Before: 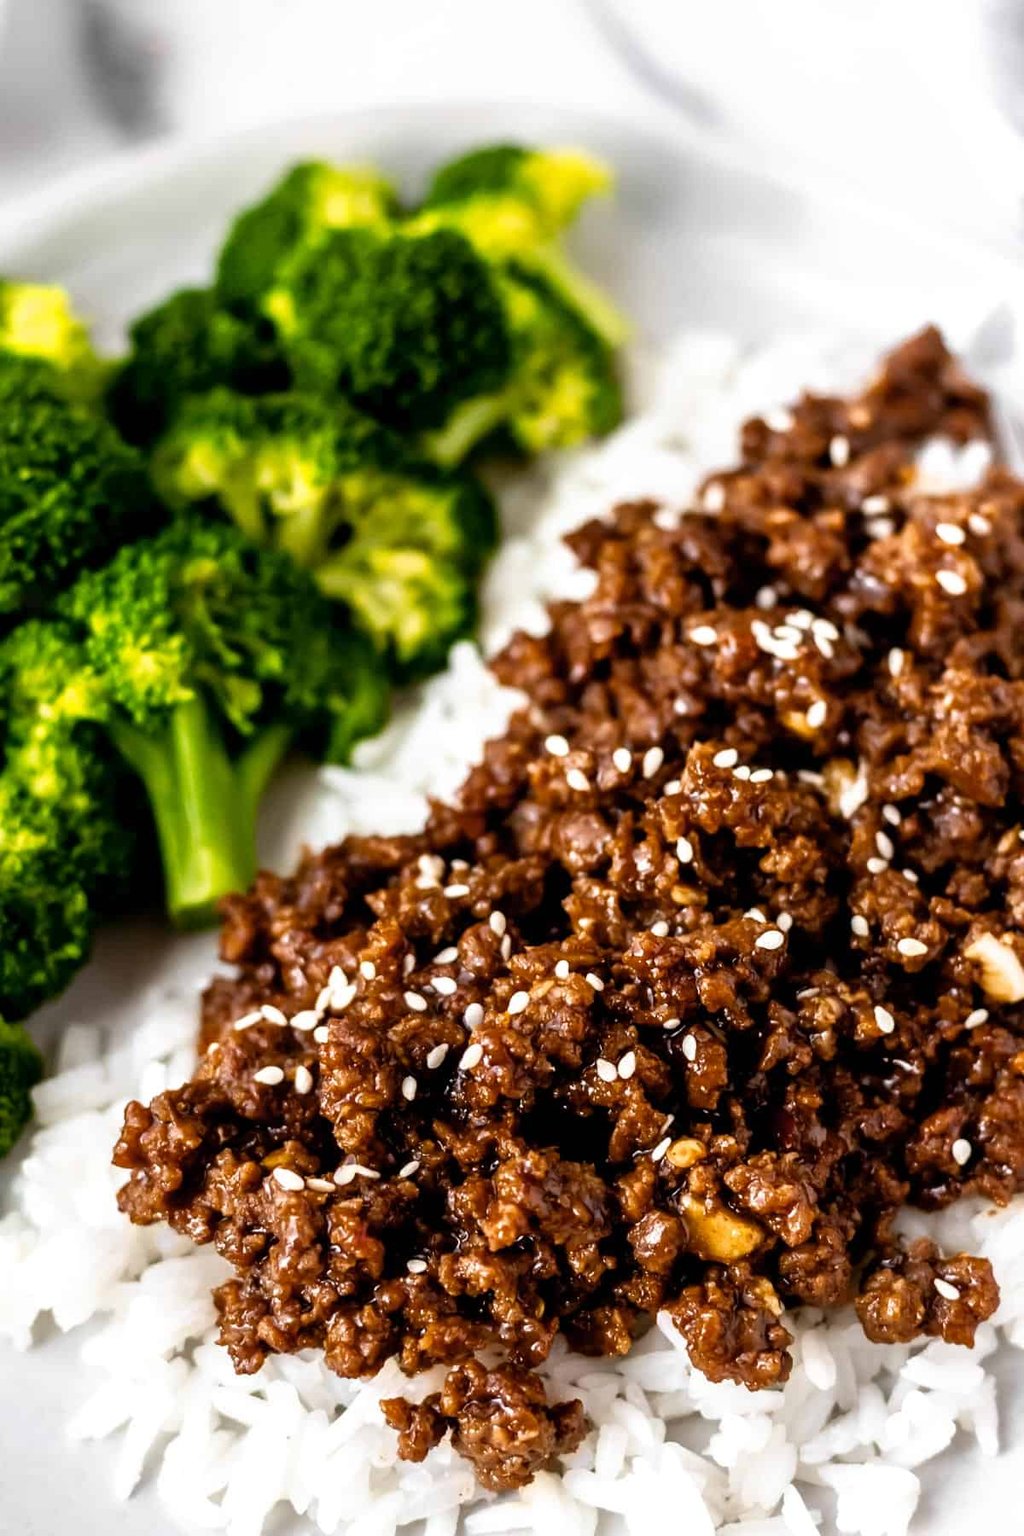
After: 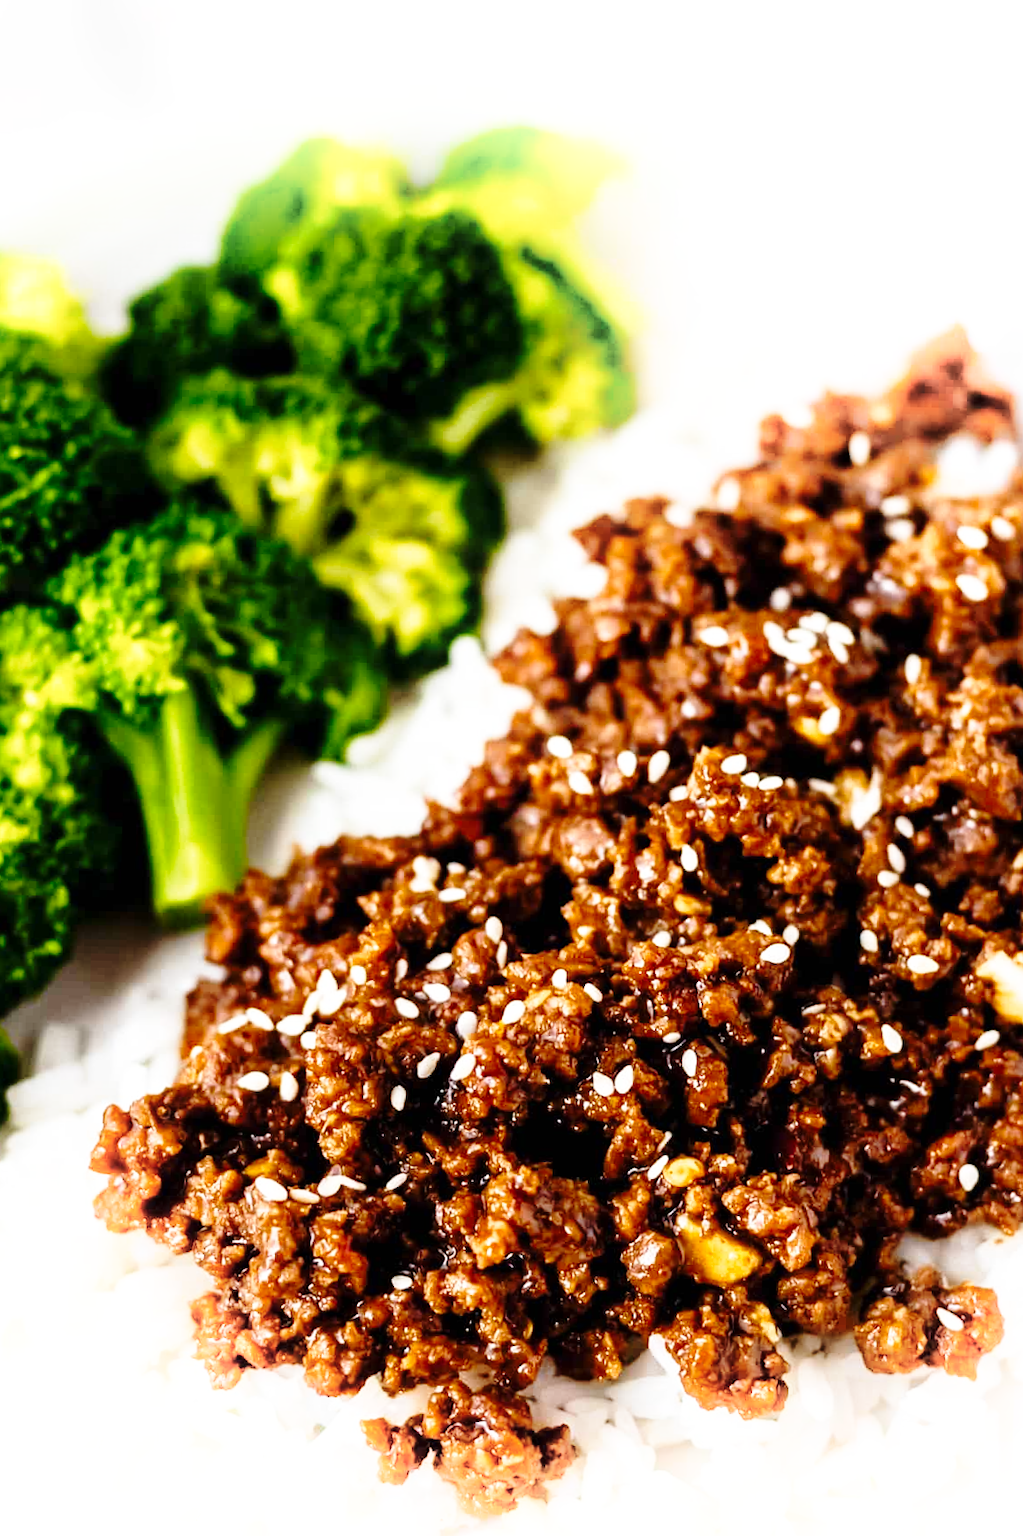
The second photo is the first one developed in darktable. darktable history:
base curve: curves: ch0 [(0, 0) (0.028, 0.03) (0.121, 0.232) (0.46, 0.748) (0.859, 0.968) (1, 1)], preserve colors none
crop and rotate: angle -1.37°
shadows and highlights: shadows -21.47, highlights 99.3, soften with gaussian
